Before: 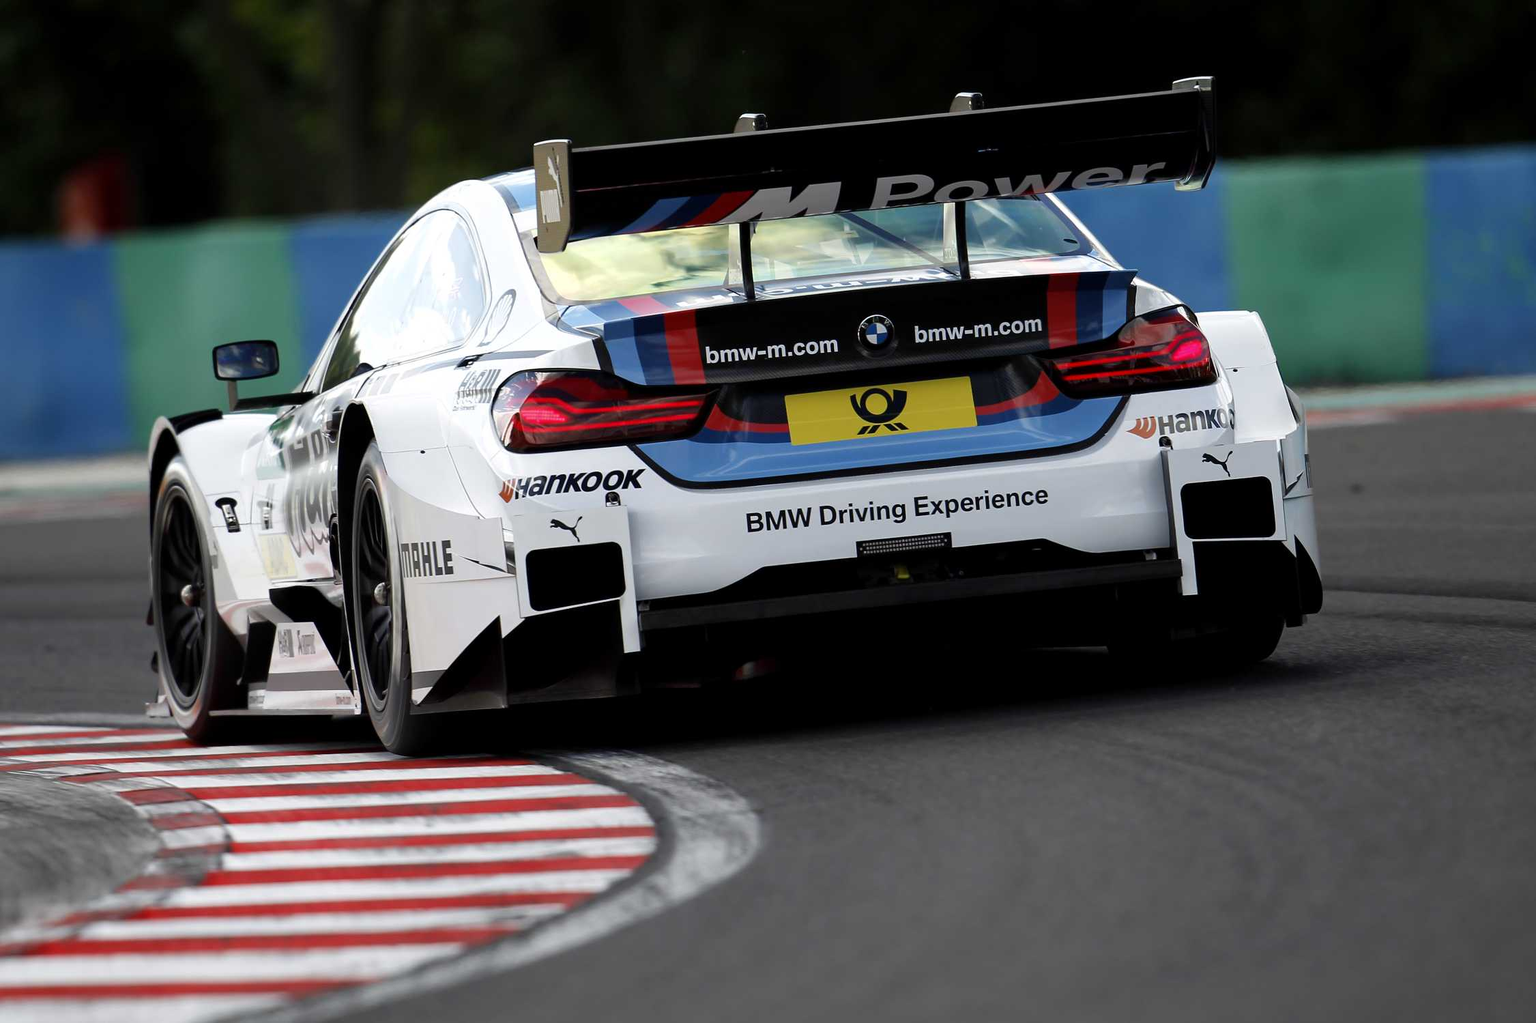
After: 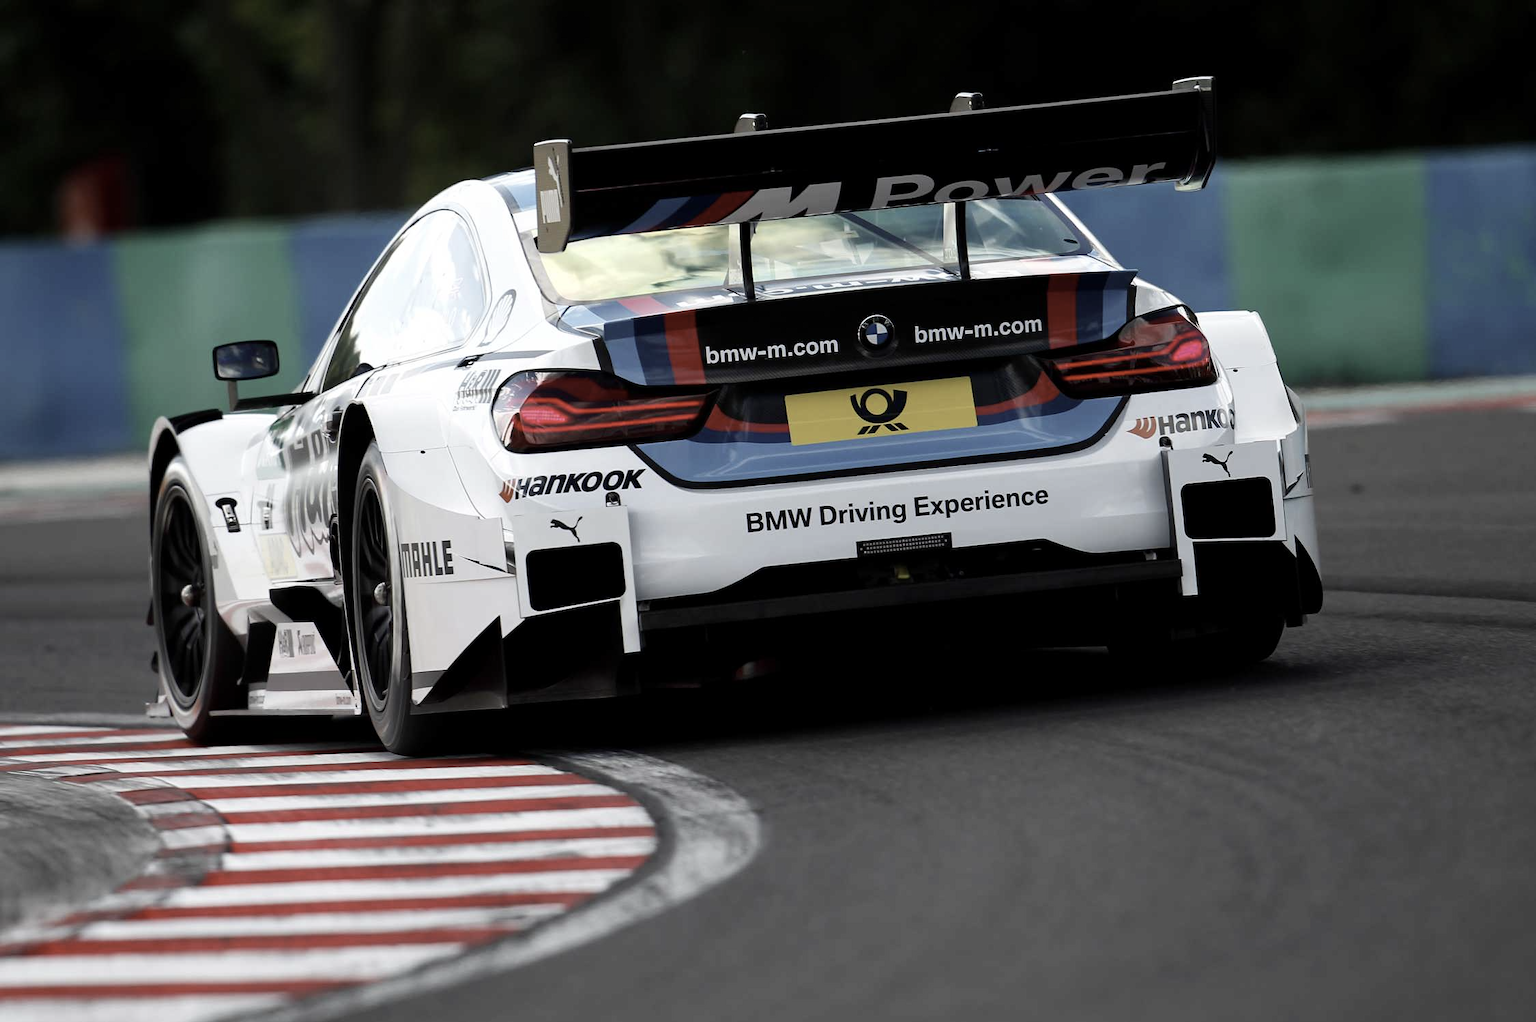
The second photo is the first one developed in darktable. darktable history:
contrast brightness saturation: contrast 0.102, saturation -0.378
